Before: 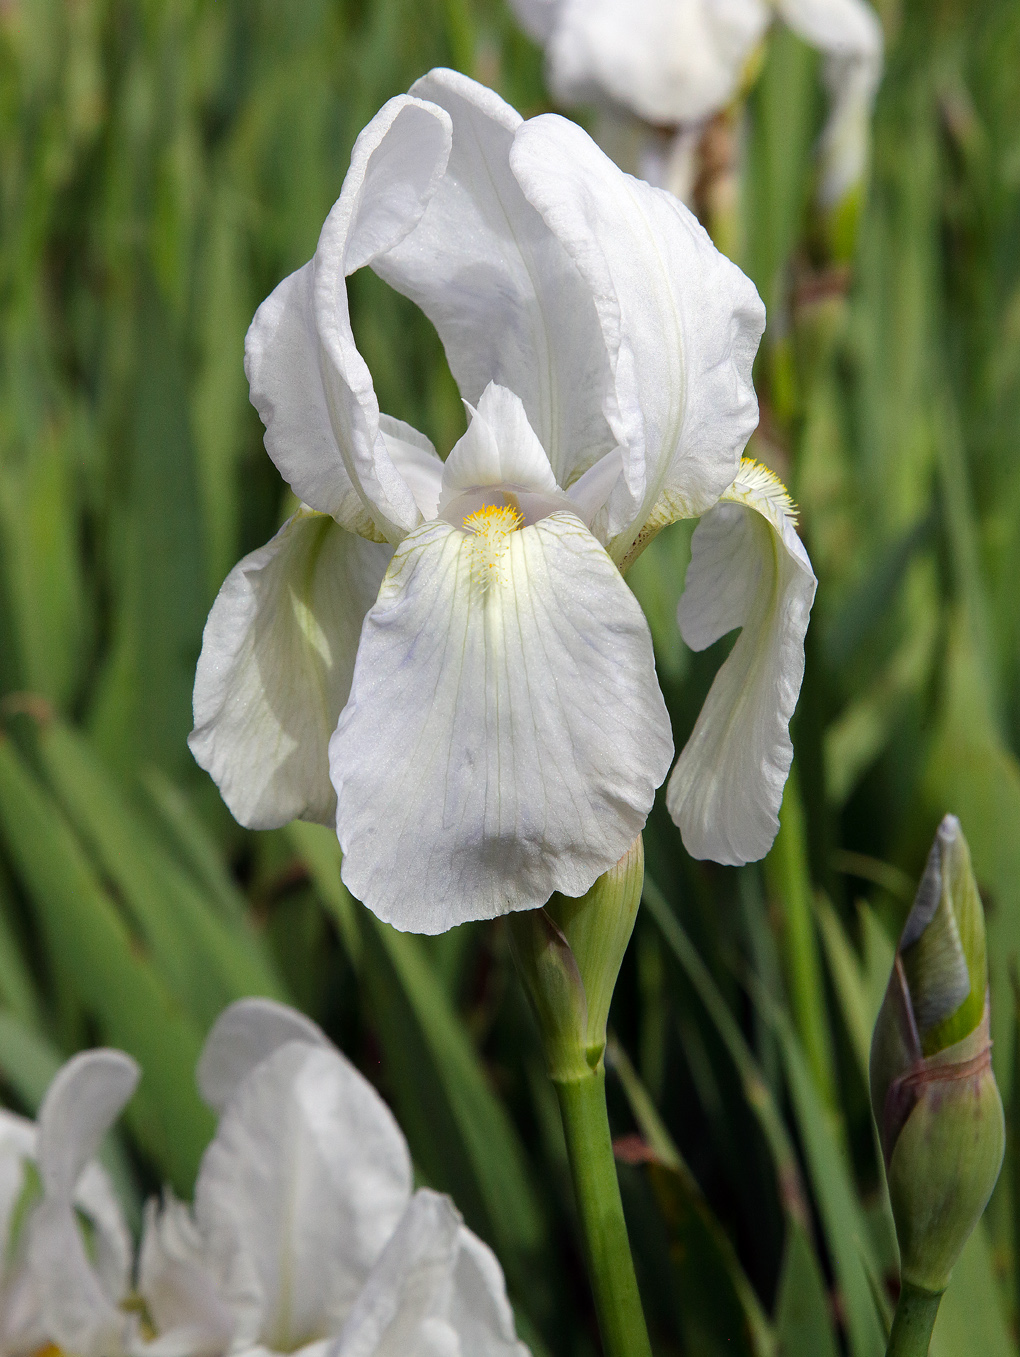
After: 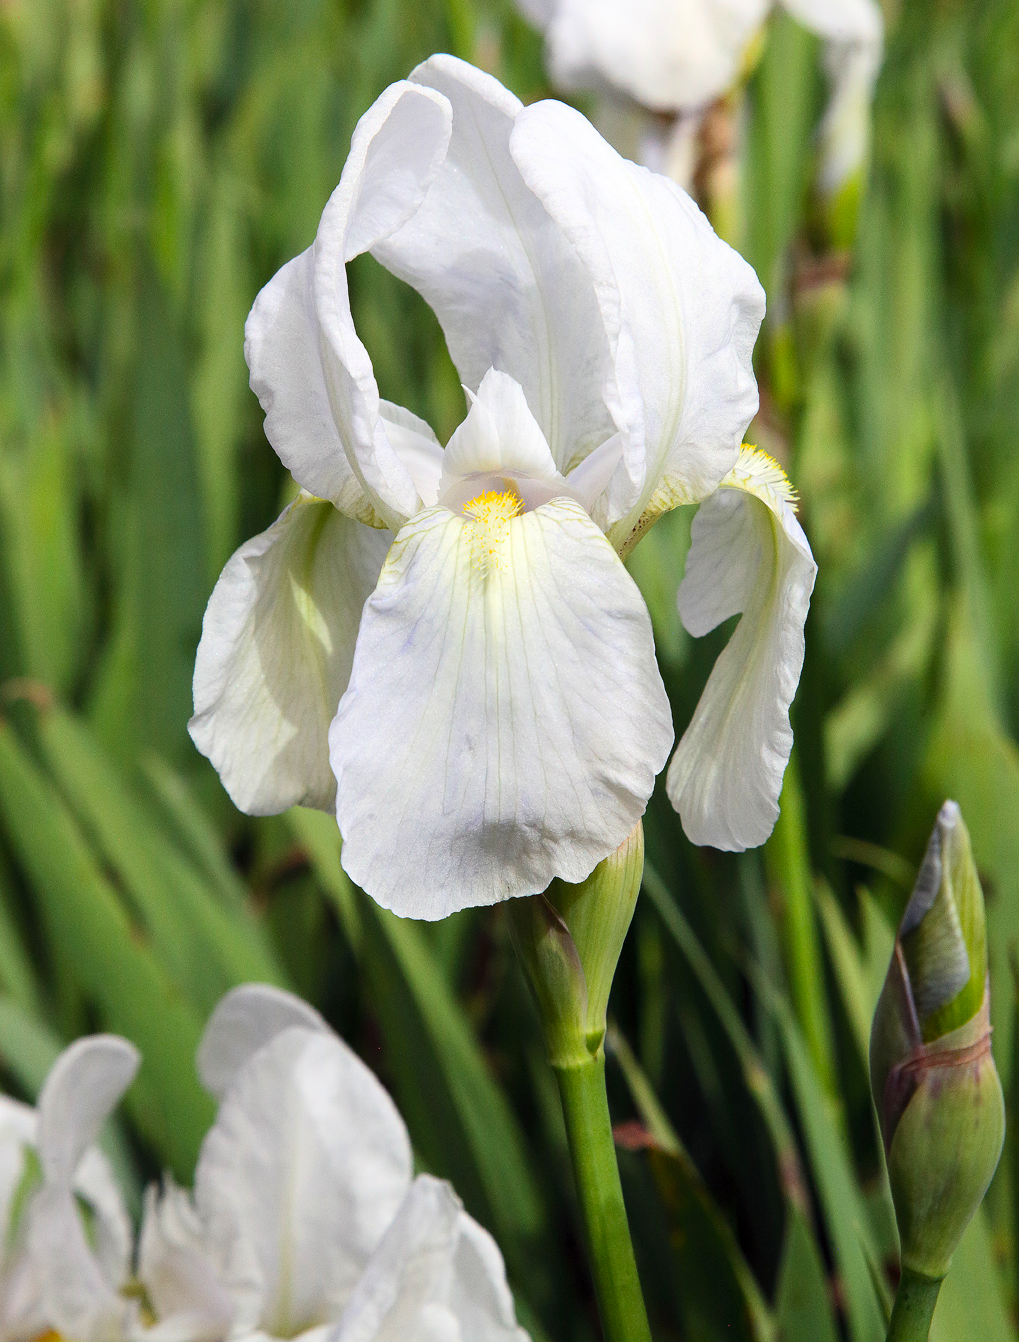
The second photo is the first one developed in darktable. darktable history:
contrast brightness saturation: contrast 0.2, brightness 0.16, saturation 0.22
crop: top 1.049%, right 0.001%
